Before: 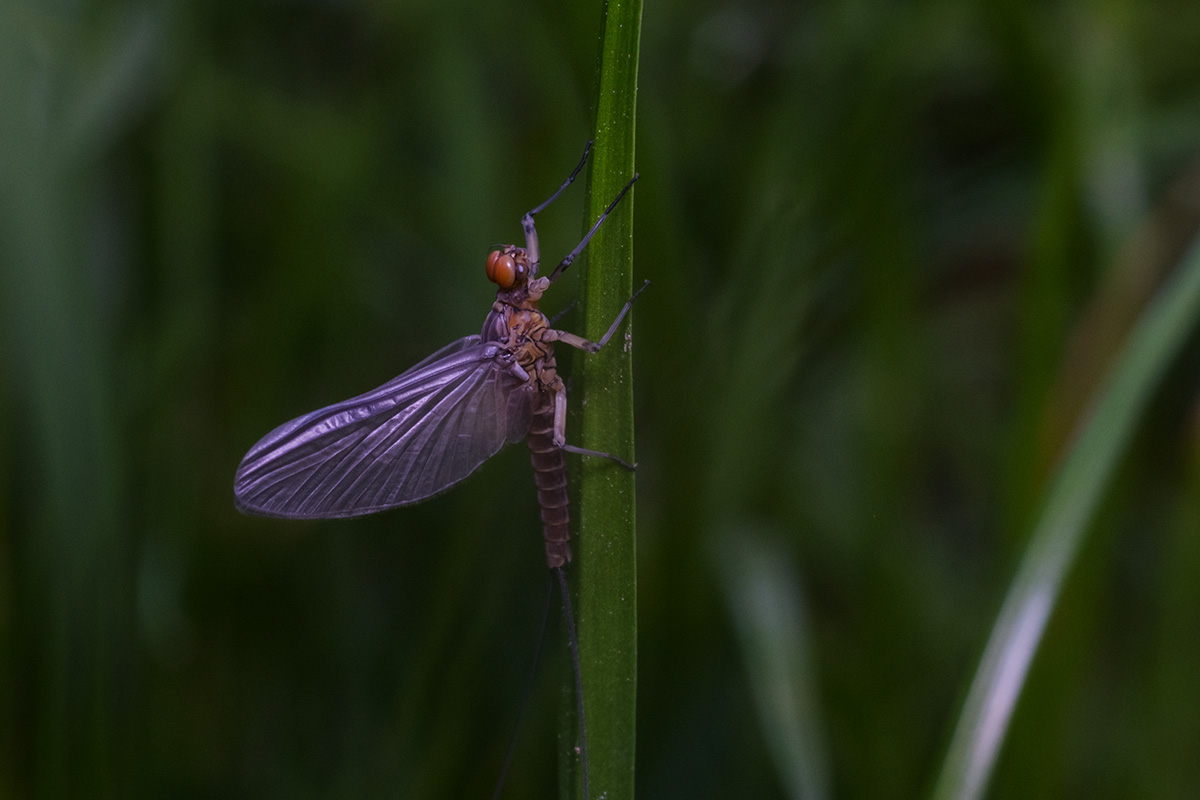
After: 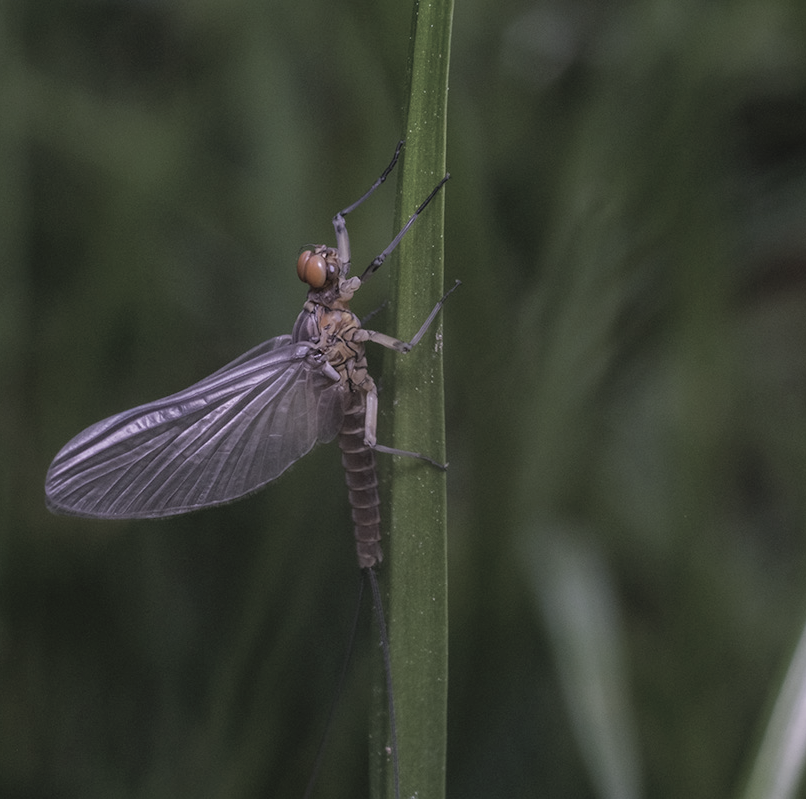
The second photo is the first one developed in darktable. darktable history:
crop and rotate: left 15.782%, right 17.005%
contrast brightness saturation: brightness 0.18, saturation -0.491
